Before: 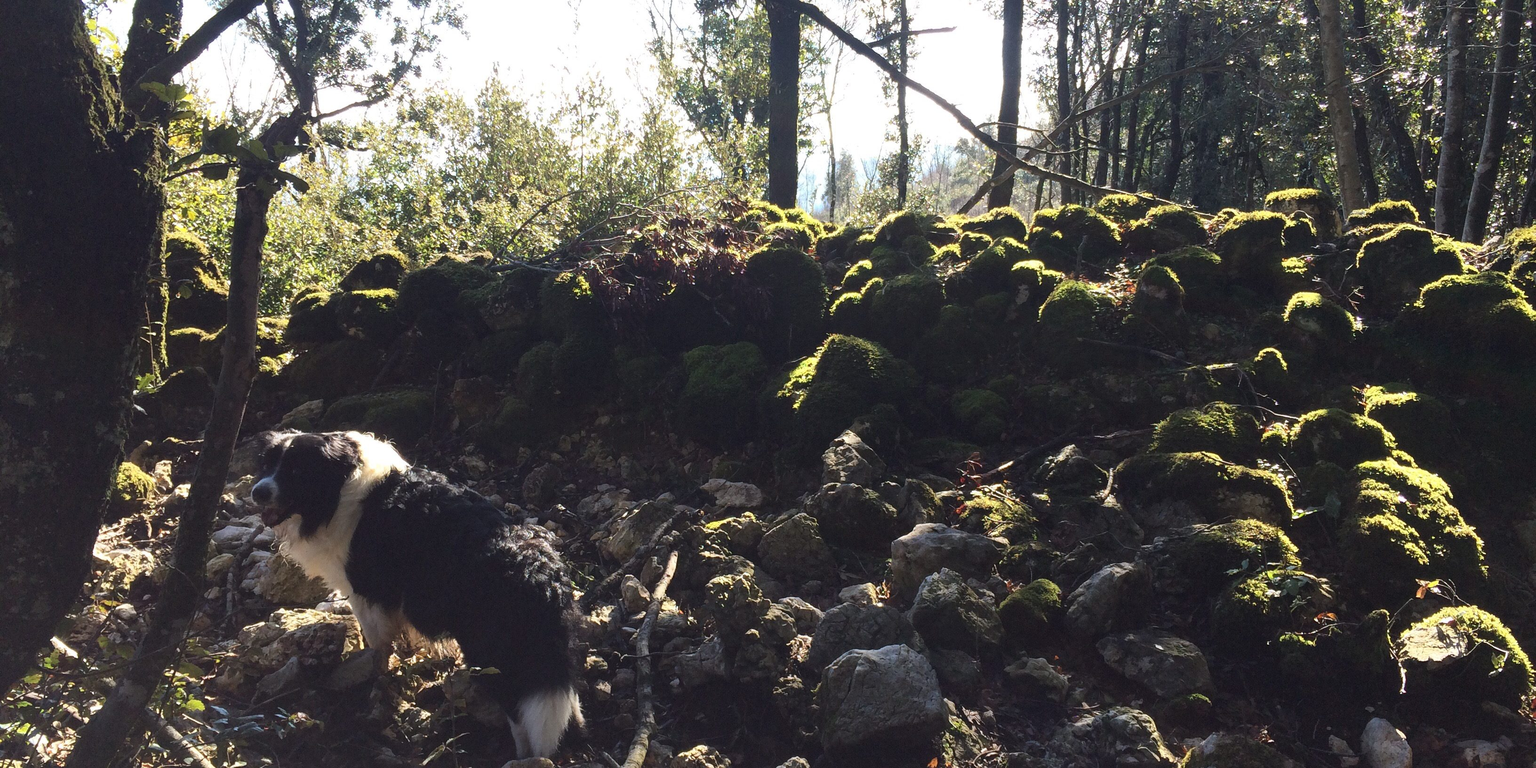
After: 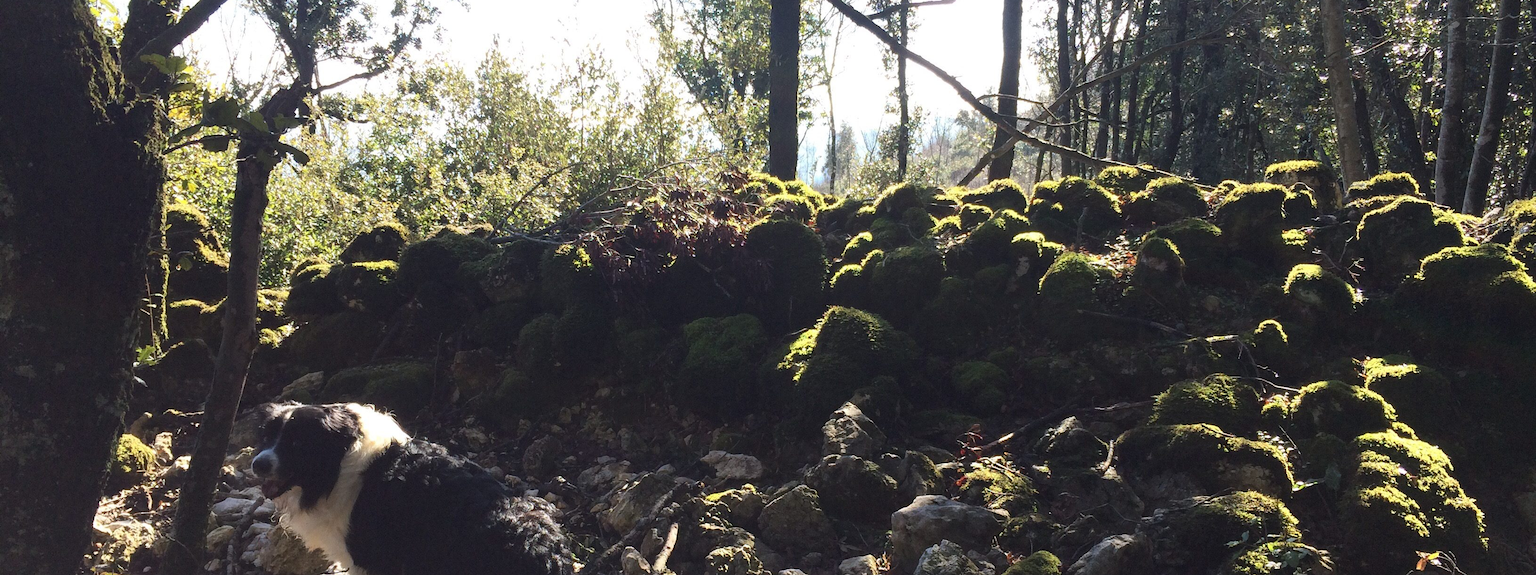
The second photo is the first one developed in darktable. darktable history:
crop: top 3.721%, bottom 21.33%
